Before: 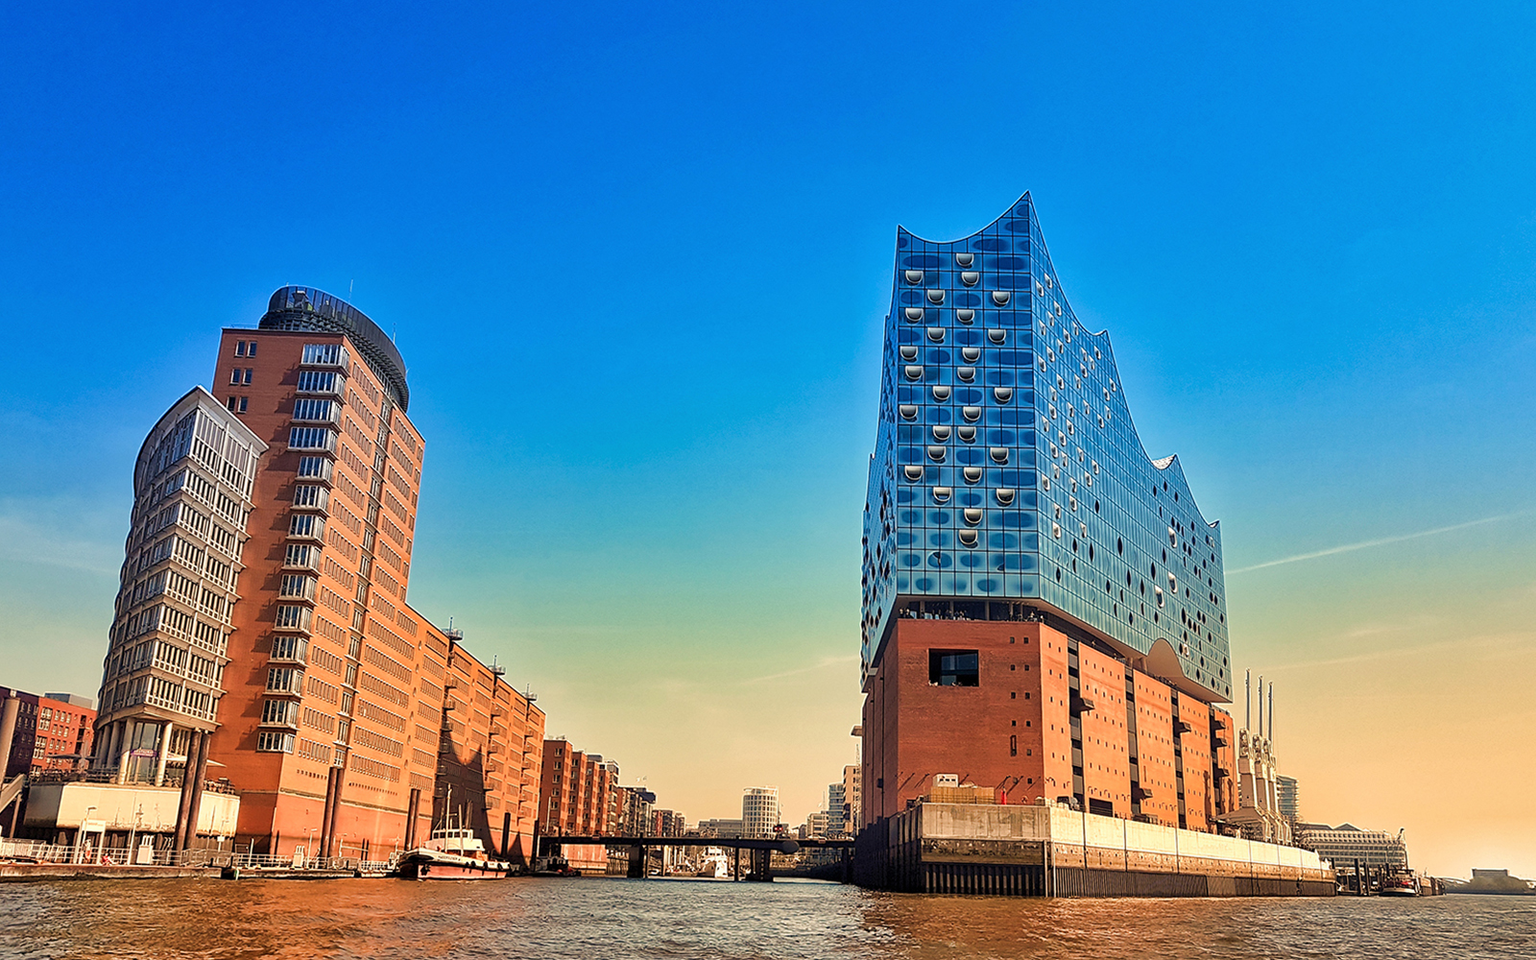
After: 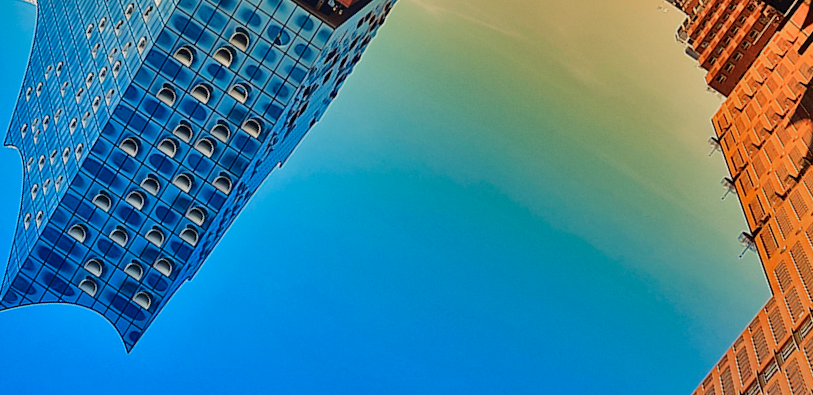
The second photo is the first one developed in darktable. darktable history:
crop and rotate: angle 147.7°, left 9.145%, top 15.669%, right 4.443%, bottom 17.027%
contrast brightness saturation: contrast 0.037, saturation 0.158
tone curve: curves: ch0 [(0, 0) (0.003, 0.041) (0.011, 0.042) (0.025, 0.041) (0.044, 0.043) (0.069, 0.048) (0.1, 0.059) (0.136, 0.079) (0.177, 0.107) (0.224, 0.152) (0.277, 0.235) (0.335, 0.331) (0.399, 0.427) (0.468, 0.512) (0.543, 0.595) (0.623, 0.668) (0.709, 0.736) (0.801, 0.813) (0.898, 0.891) (1, 1)], color space Lab, independent channels, preserve colors none
shadows and highlights: shadows 79.37, white point adjustment -9.2, highlights -61.39, soften with gaussian
